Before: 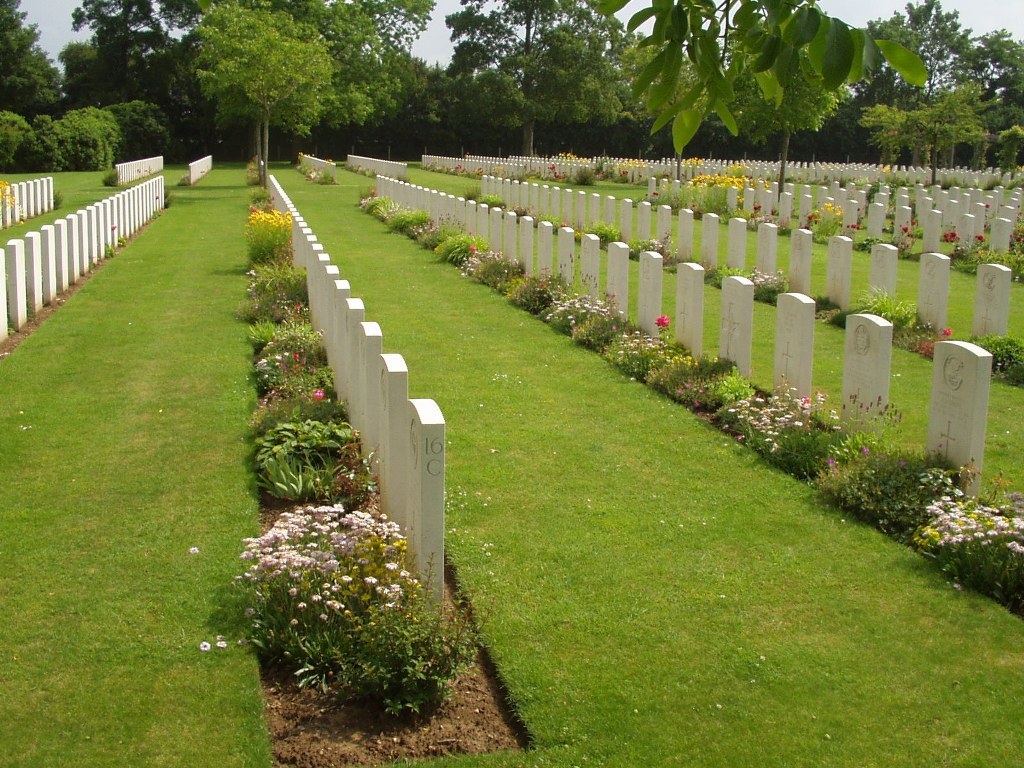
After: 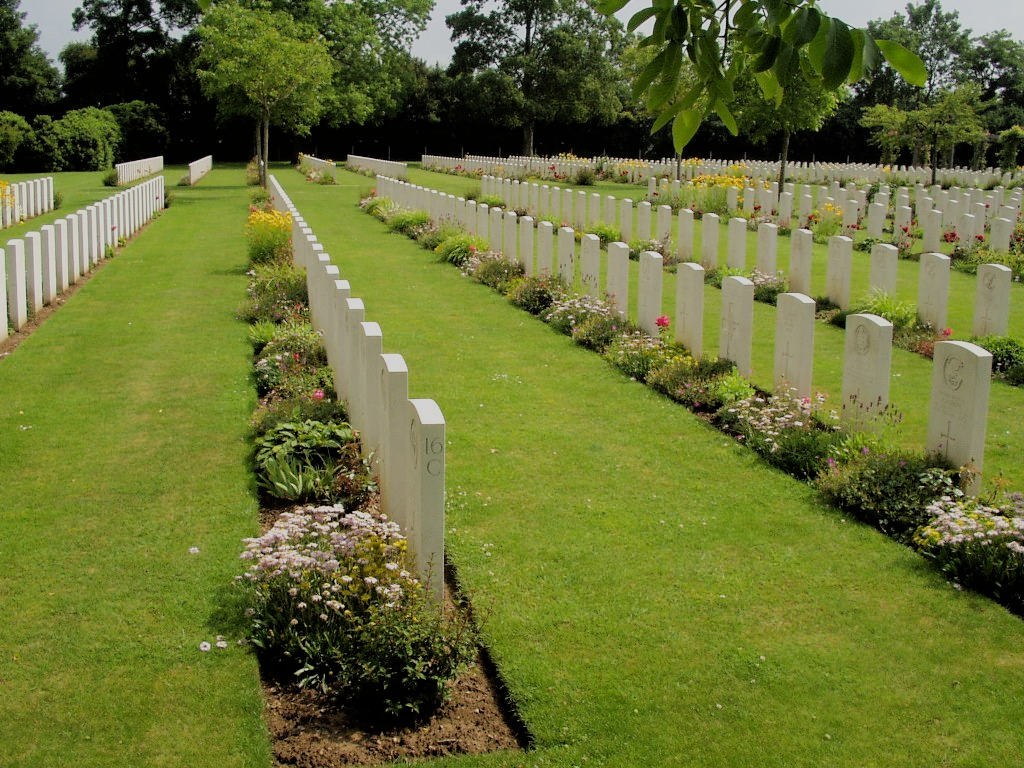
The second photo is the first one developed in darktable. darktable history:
filmic rgb: black relative exposure -4.36 EV, white relative exposure 4.56 EV, hardness 2.38, contrast 1.056
